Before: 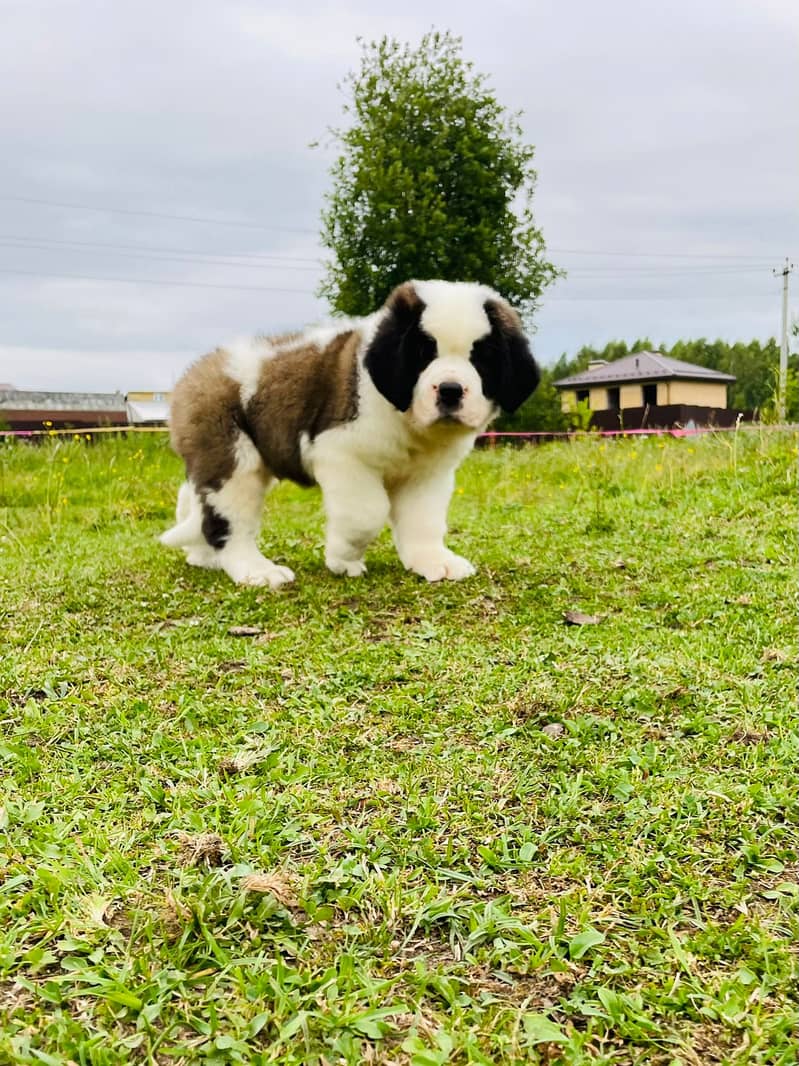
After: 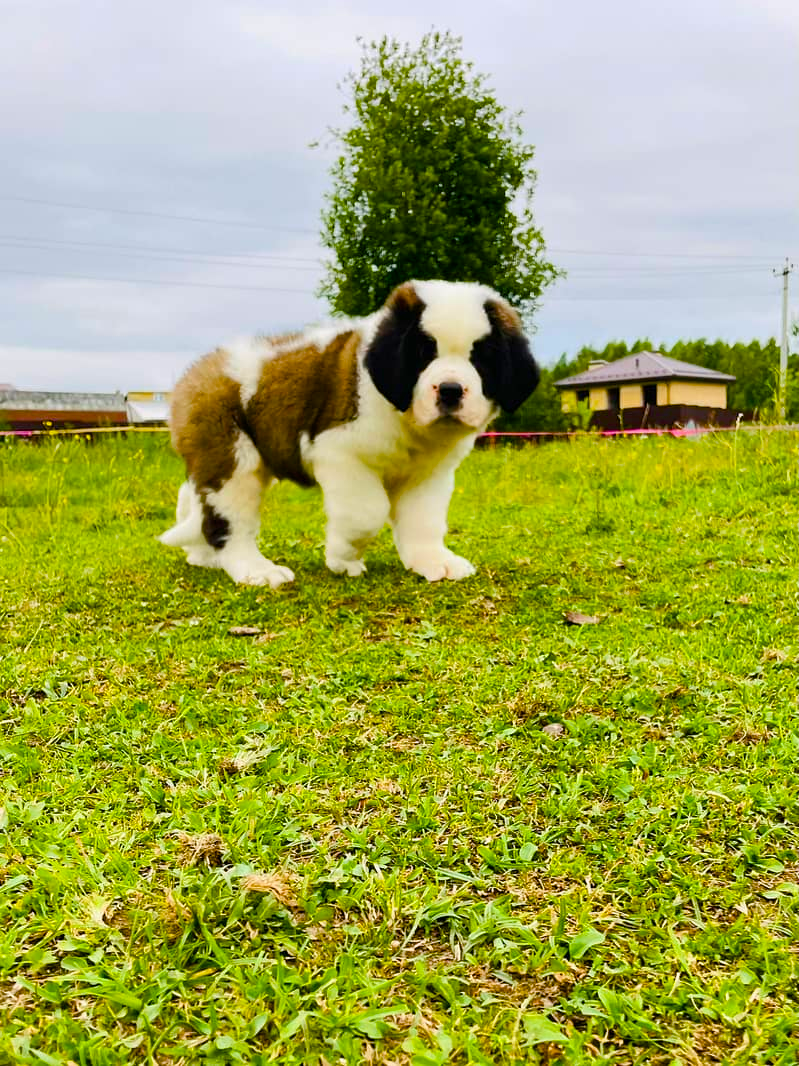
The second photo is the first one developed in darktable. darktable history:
color balance rgb: linear chroma grading › shadows 9.905%, linear chroma grading › highlights 8.963%, linear chroma grading › global chroma 15.332%, linear chroma grading › mid-tones 14.563%, perceptual saturation grading › global saturation 34.627%, perceptual saturation grading › highlights -25.015%, perceptual saturation grading › shadows 49.724%
